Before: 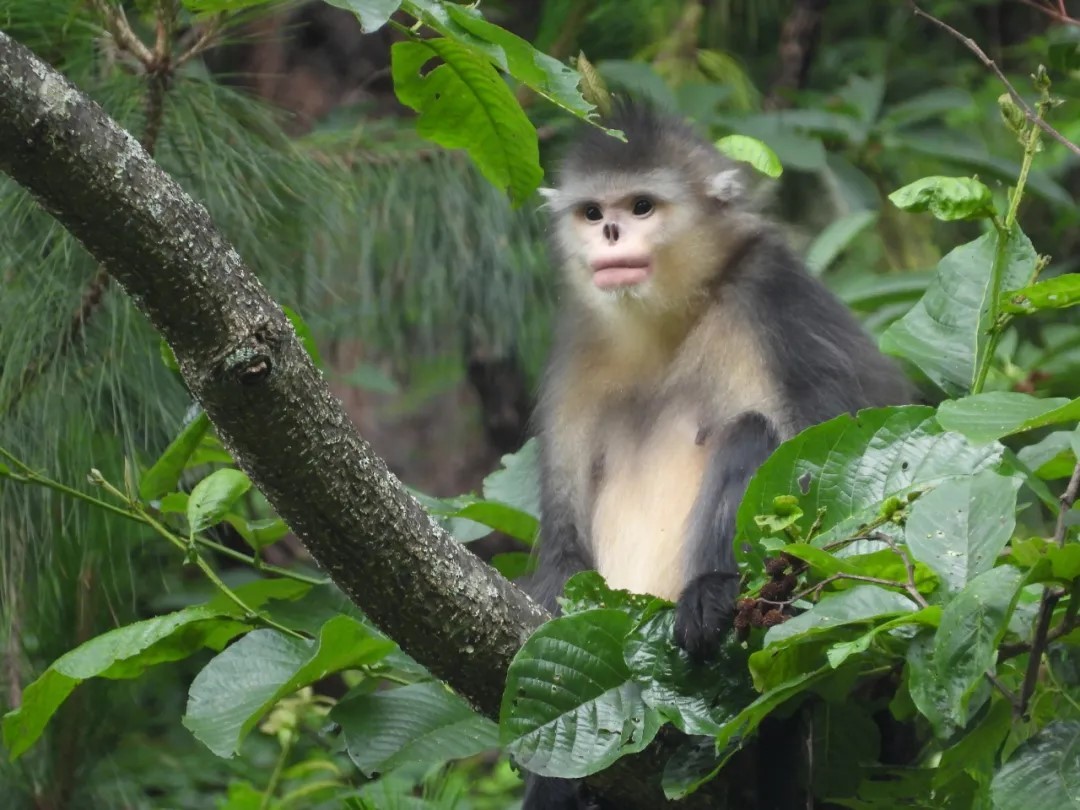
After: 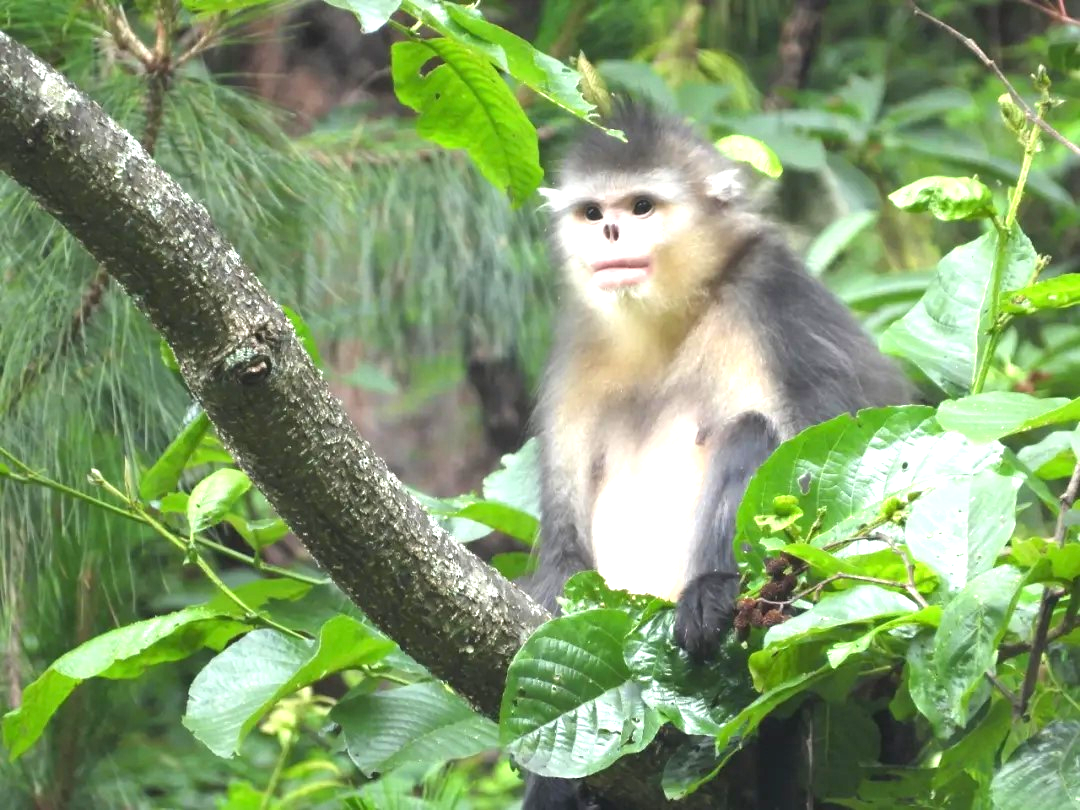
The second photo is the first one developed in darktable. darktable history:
exposure: black level correction 0, exposure 1.408 EV, compensate highlight preservation false
